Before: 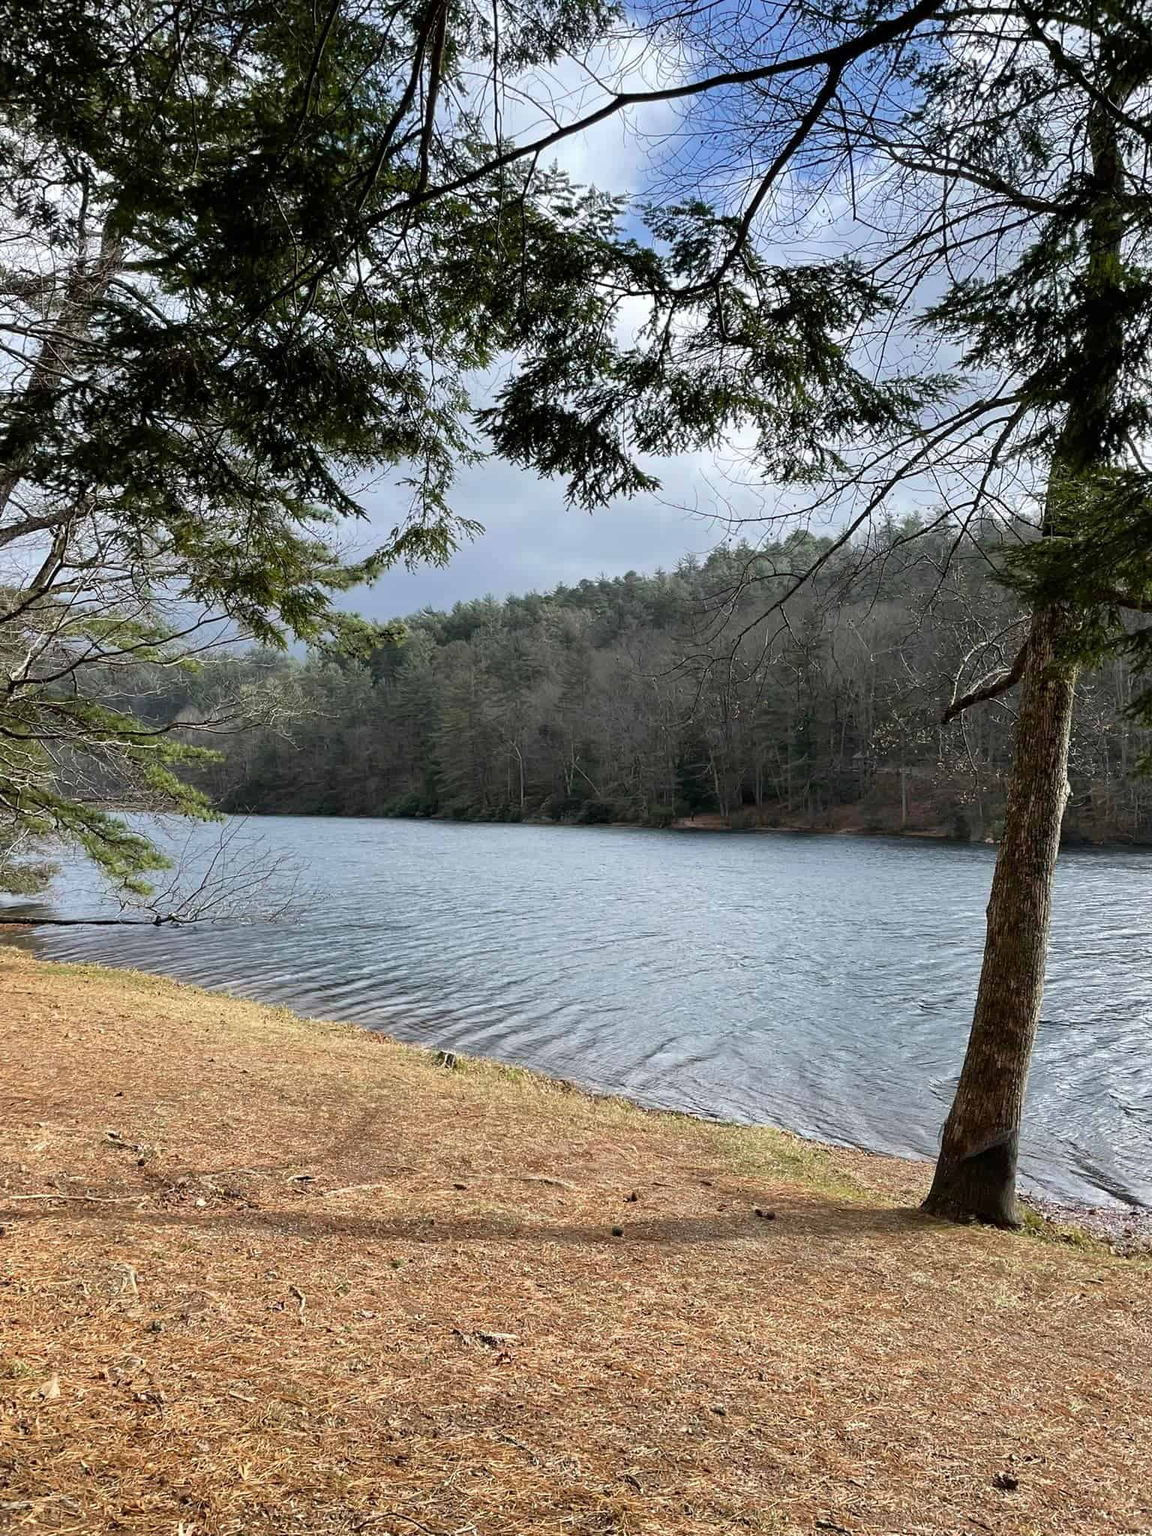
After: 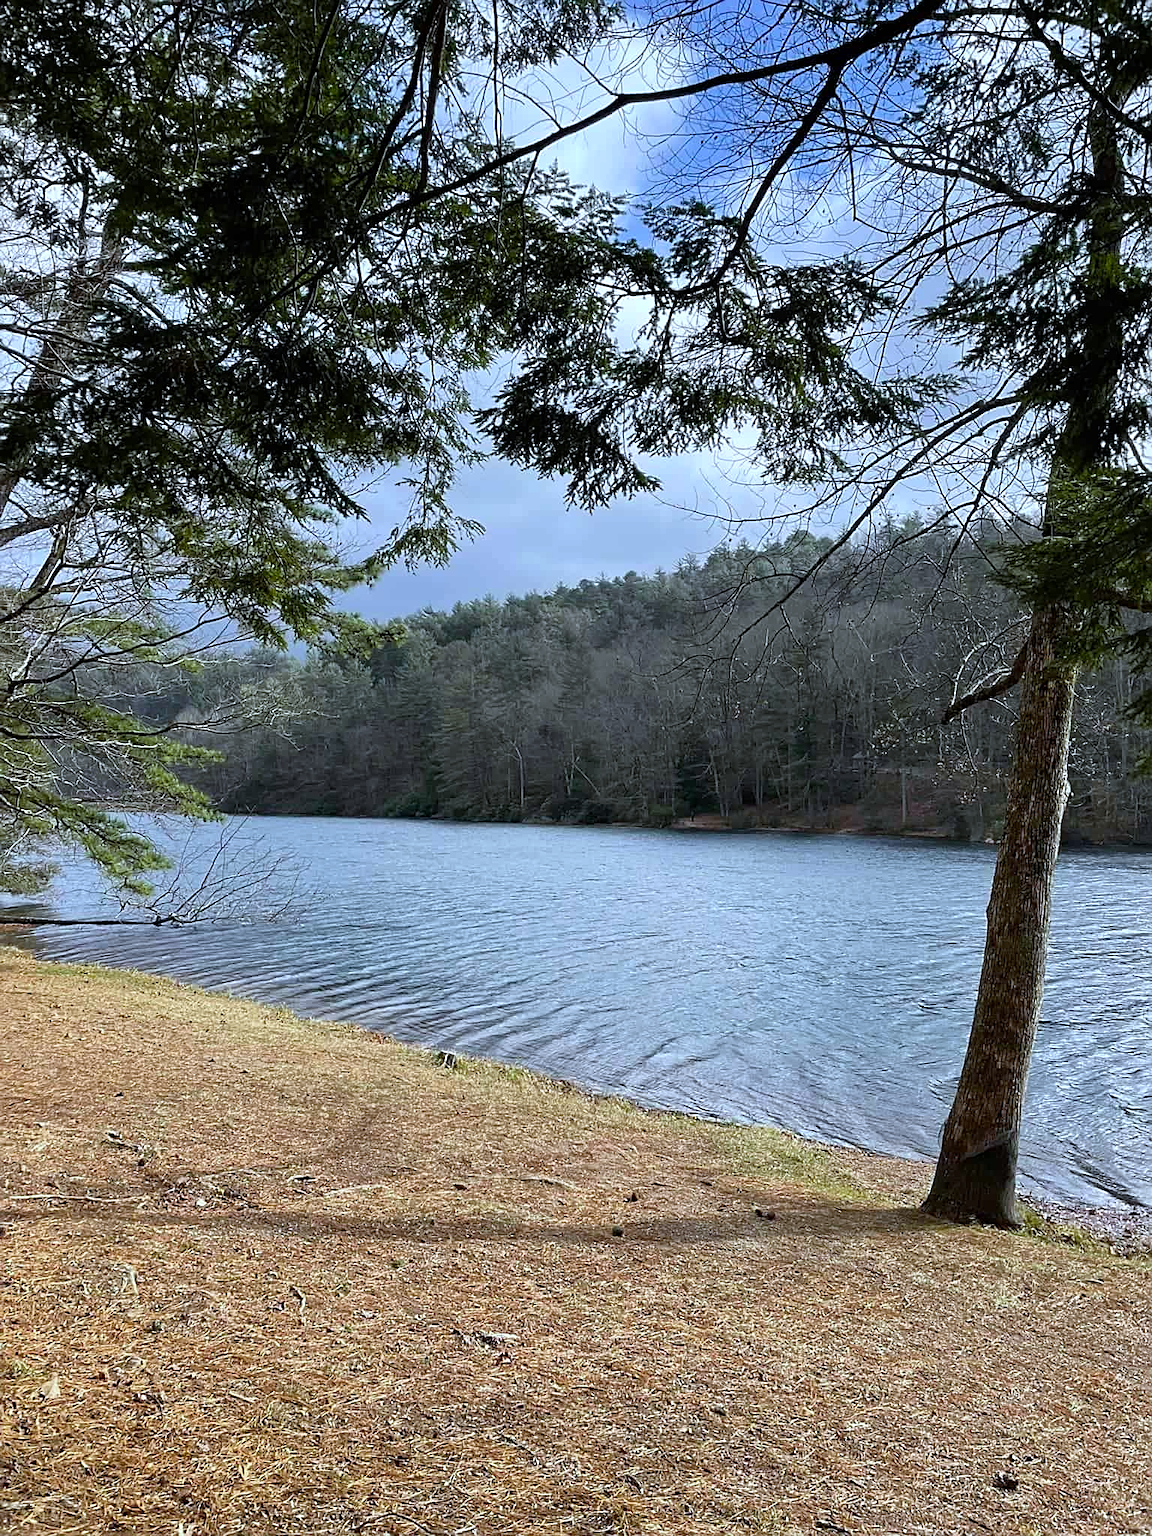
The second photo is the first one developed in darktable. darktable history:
sharpen: on, module defaults
color balance: output saturation 110%
white balance: red 0.924, blue 1.095
